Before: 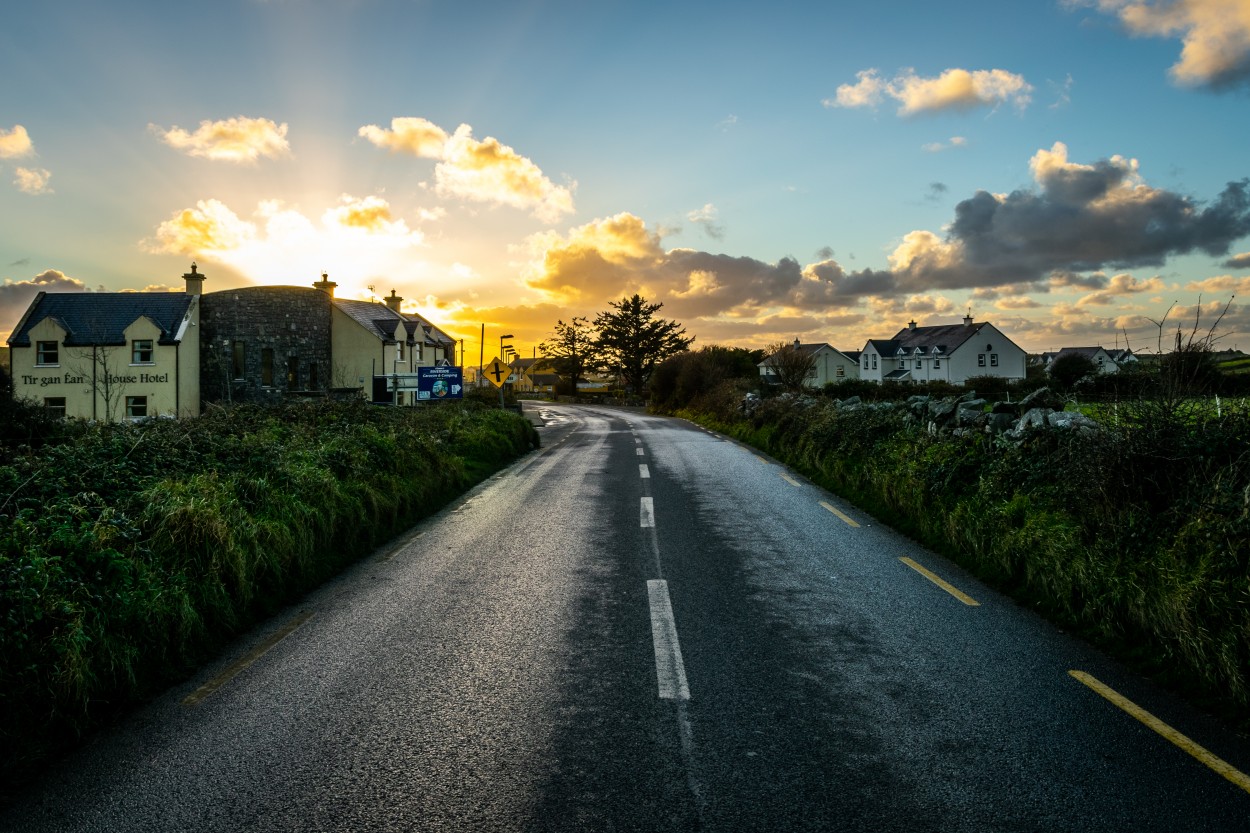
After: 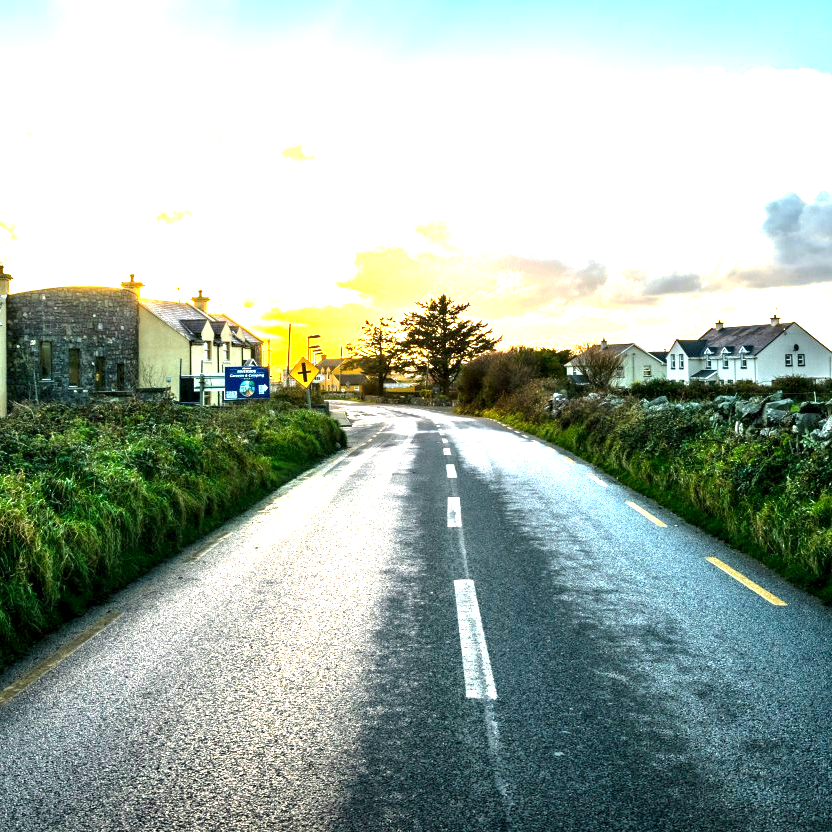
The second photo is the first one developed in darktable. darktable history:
exposure: black level correction 0.001, exposure 2.524 EV, compensate highlight preservation false
crop and rotate: left 15.591%, right 17.793%
